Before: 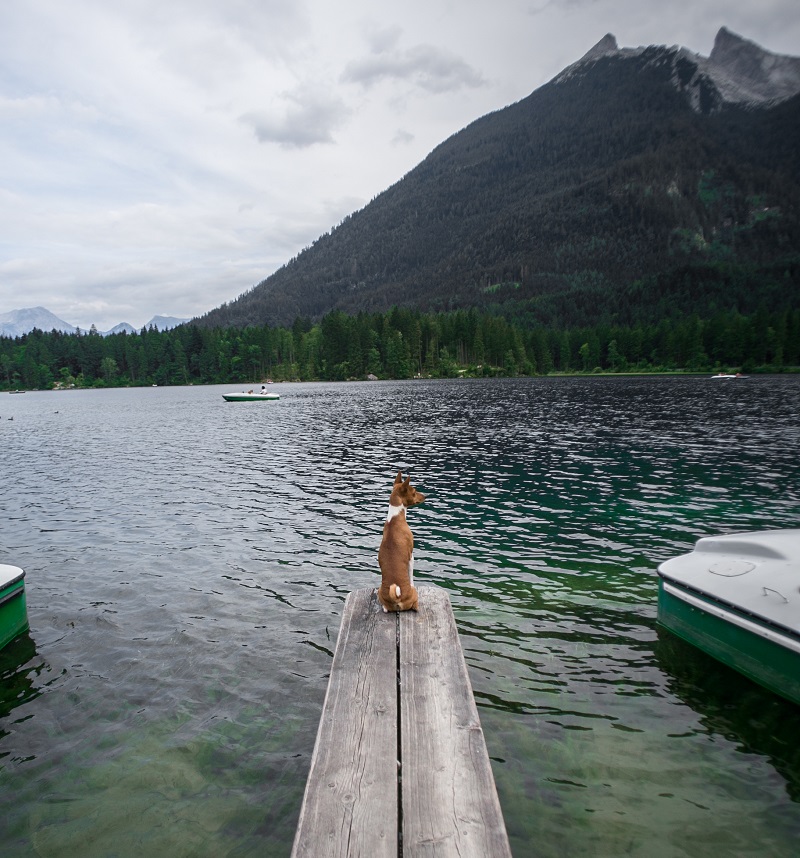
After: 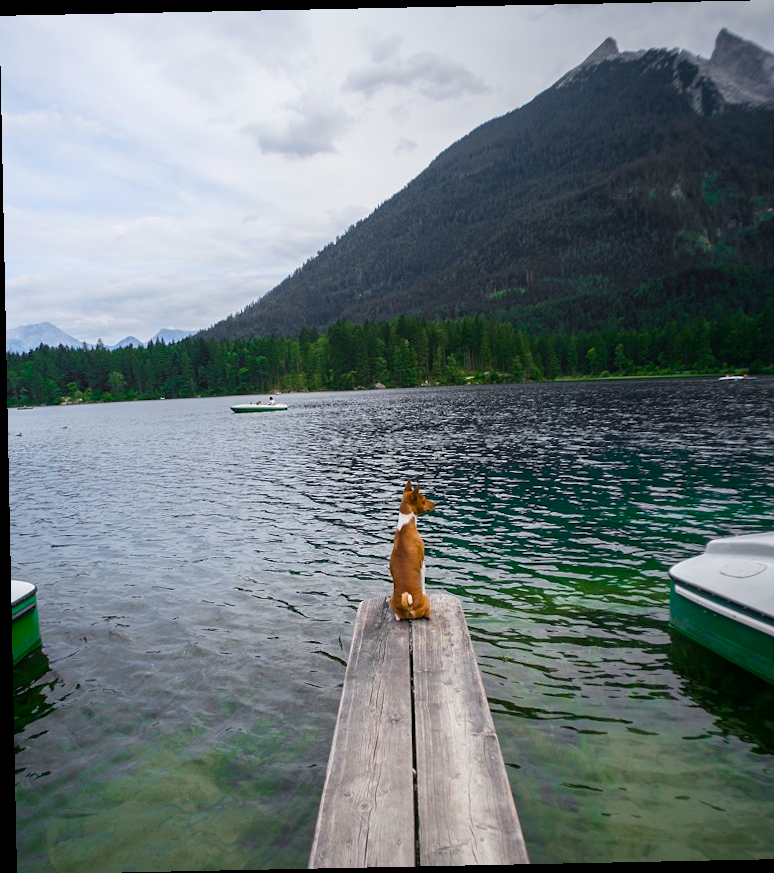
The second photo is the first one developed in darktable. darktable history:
color balance rgb: linear chroma grading › global chroma 15%, perceptual saturation grading › global saturation 30%
tone equalizer: on, module defaults
rotate and perspective: rotation -1.17°, automatic cropping off
crop and rotate: right 5.167%
